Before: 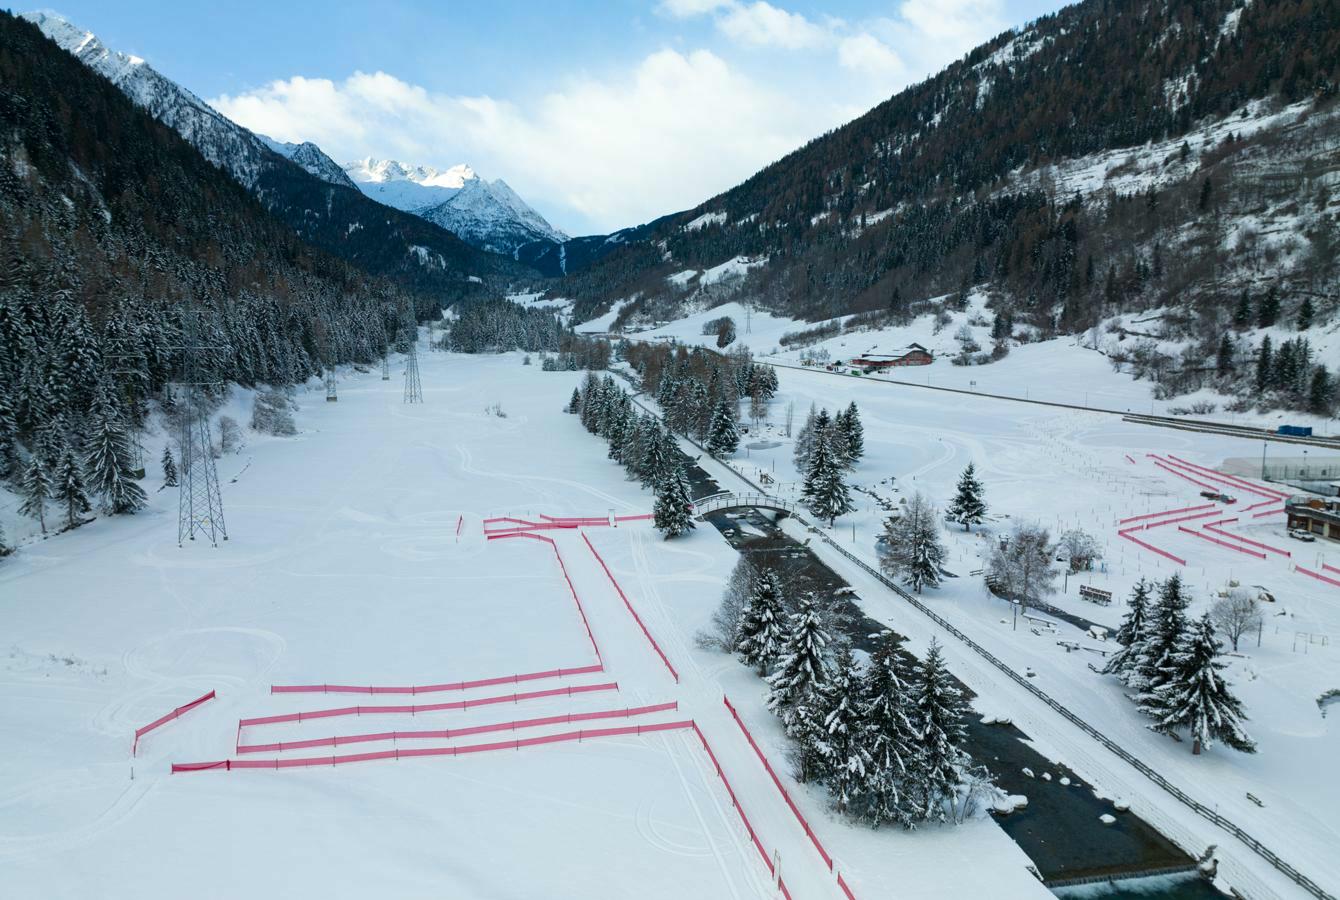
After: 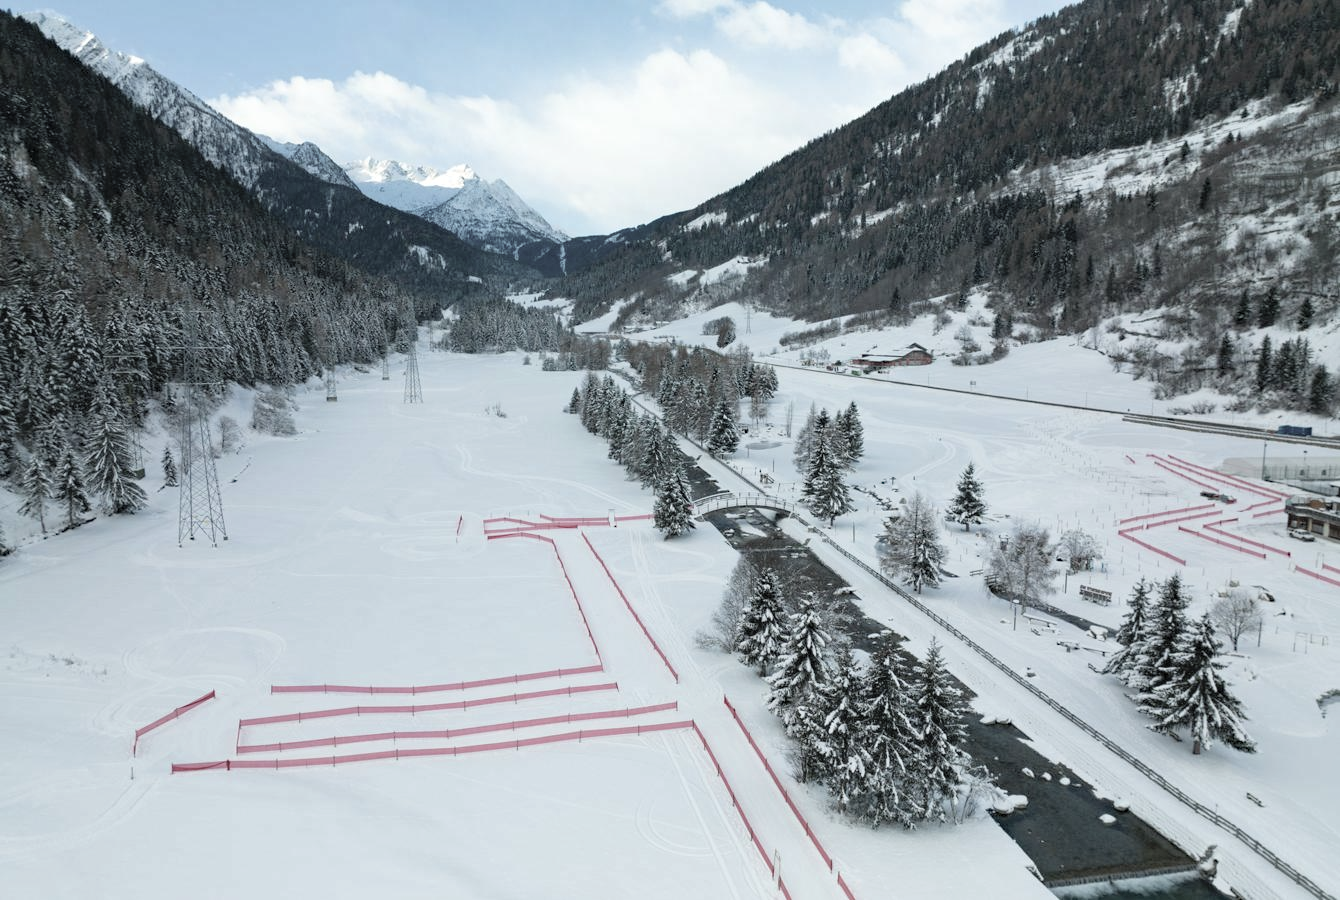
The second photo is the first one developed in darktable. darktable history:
contrast brightness saturation: brightness 0.183, saturation -0.499
color correction: highlights b* -0.052
haze removal: compatibility mode true, adaptive false
